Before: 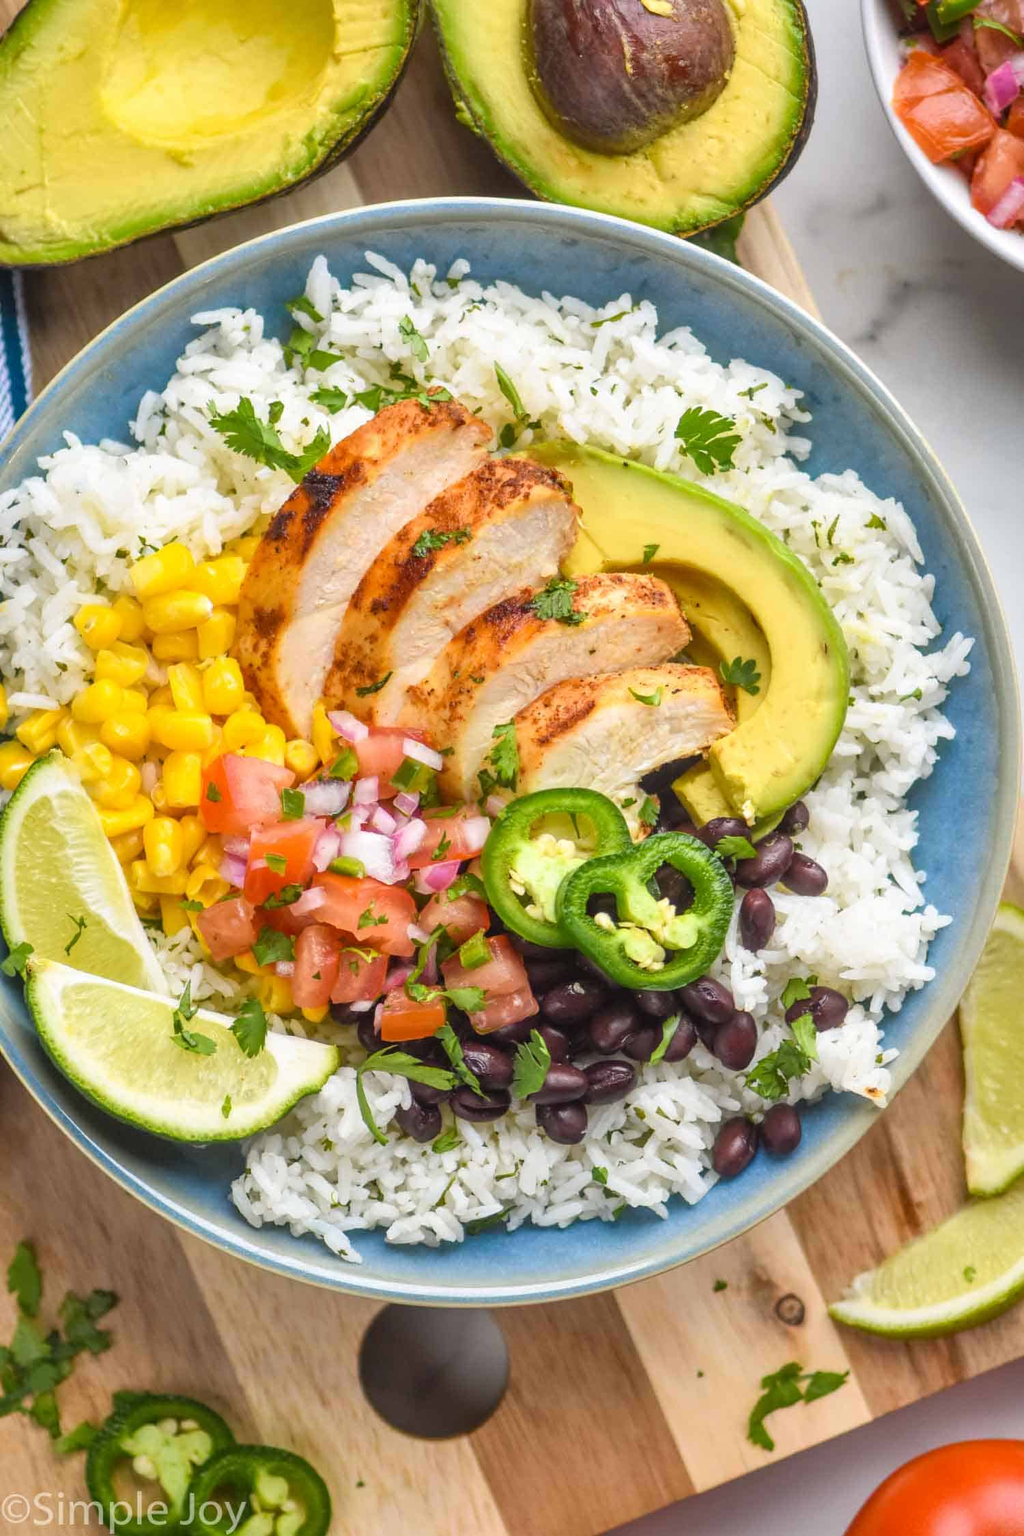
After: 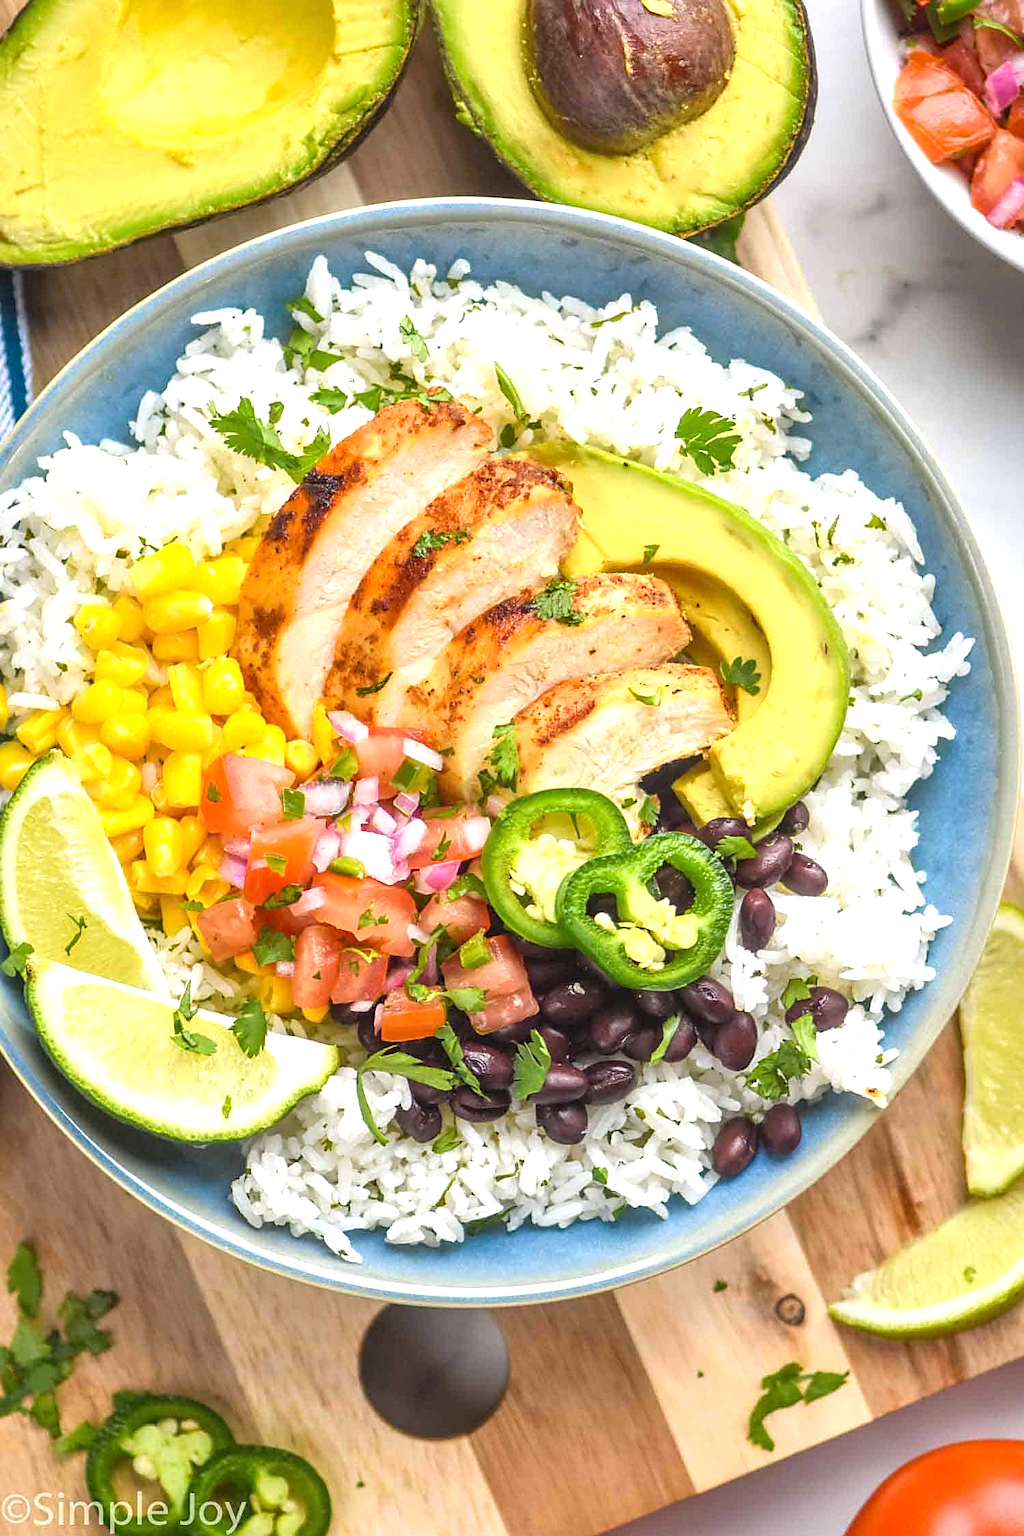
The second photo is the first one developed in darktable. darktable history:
exposure: exposure 0.507 EV, compensate highlight preservation false
sharpen: on, module defaults
